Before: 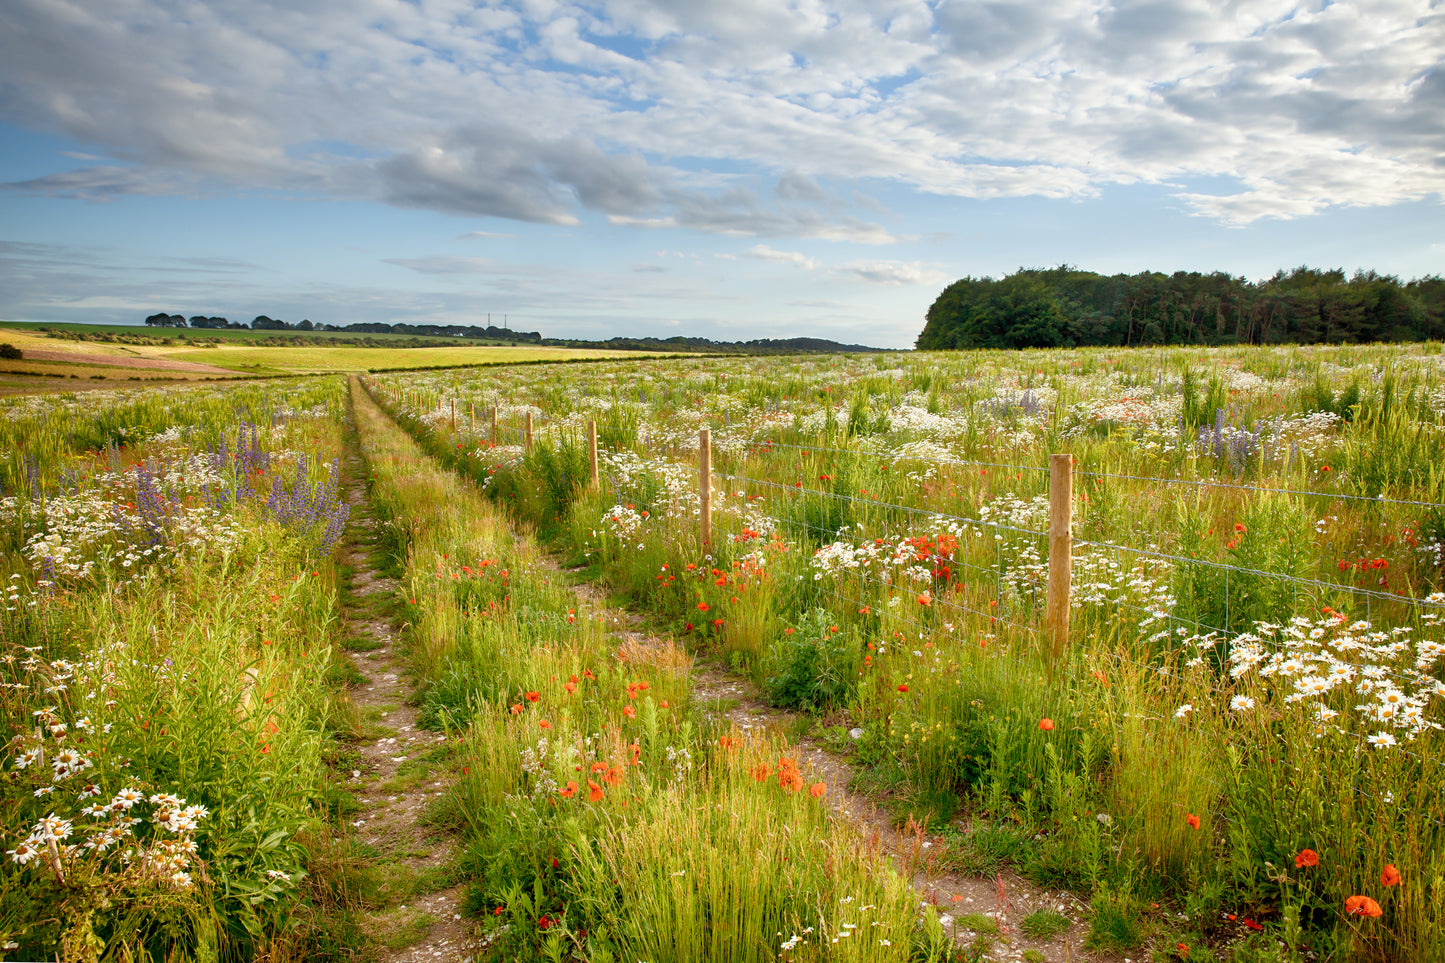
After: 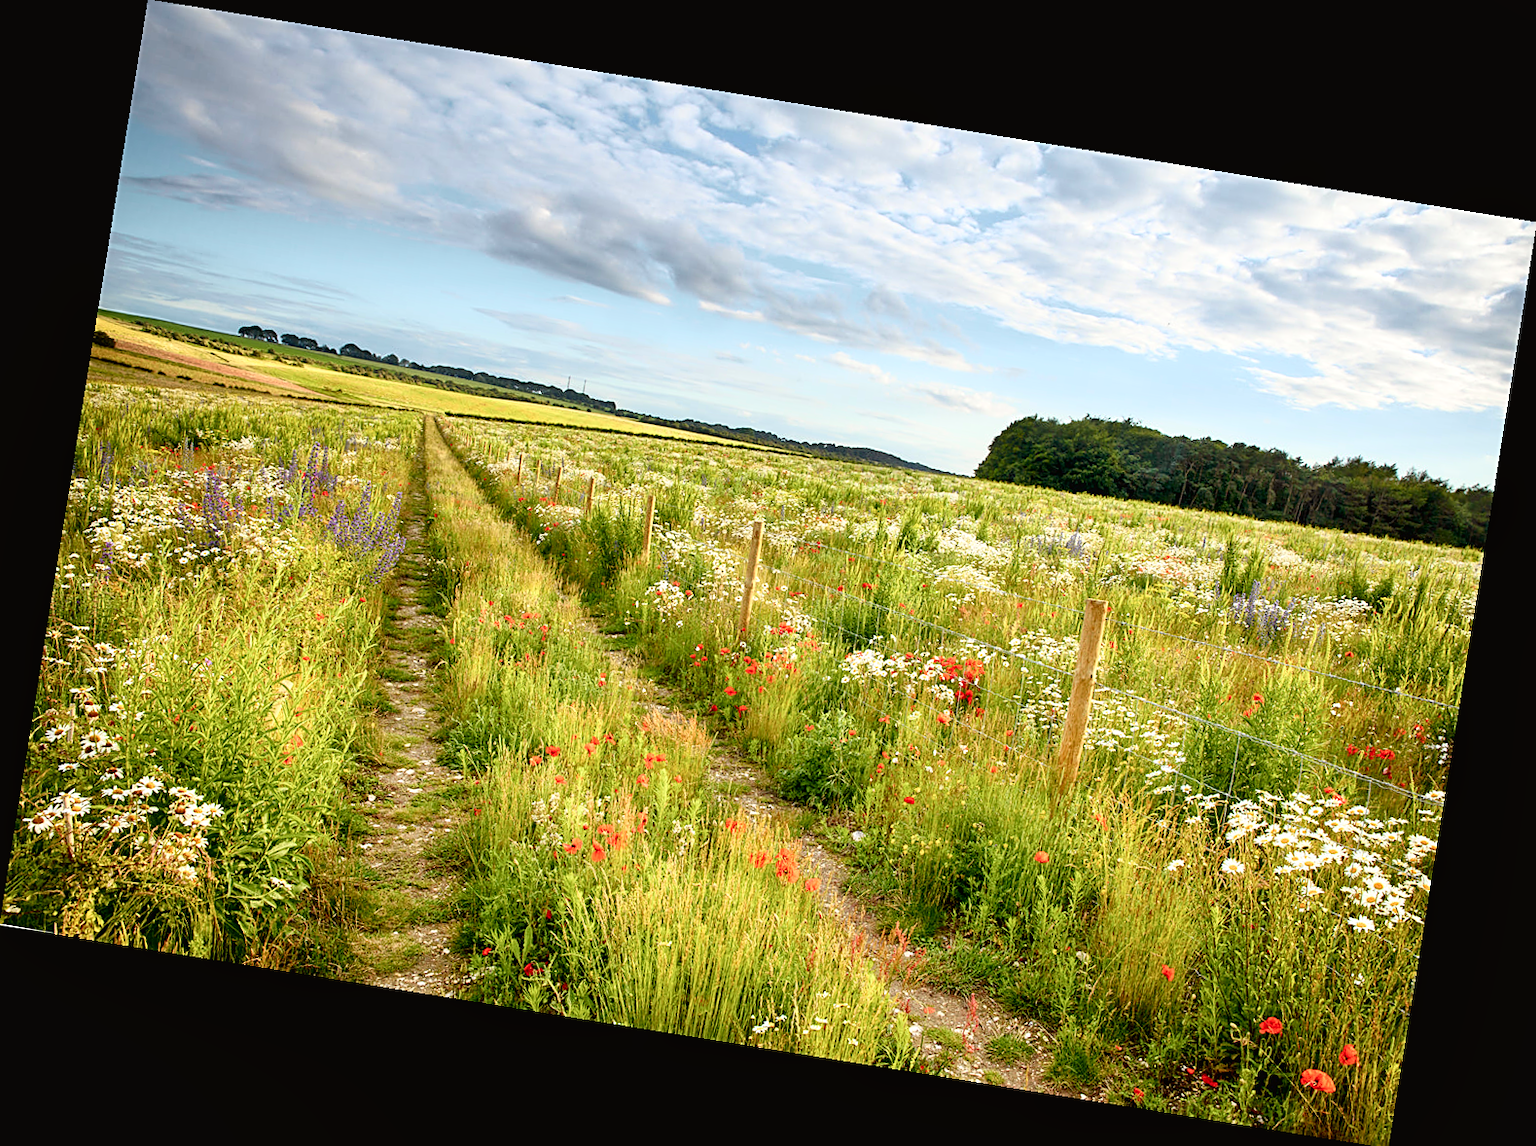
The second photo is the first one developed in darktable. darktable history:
sharpen: on, module defaults
rotate and perspective: rotation 9.12°, automatic cropping off
local contrast: highlights 100%, shadows 100%, detail 120%, midtone range 0.2
tone curve: curves: ch0 [(0, 0.024) (0.049, 0.038) (0.176, 0.162) (0.311, 0.337) (0.416, 0.471) (0.565, 0.658) (0.817, 0.911) (1, 1)]; ch1 [(0, 0) (0.339, 0.358) (0.445, 0.439) (0.476, 0.47) (0.504, 0.504) (0.53, 0.511) (0.557, 0.558) (0.627, 0.664) (0.728, 0.786) (1, 1)]; ch2 [(0, 0) (0.327, 0.324) (0.417, 0.44) (0.46, 0.453) (0.502, 0.504) (0.526, 0.52) (0.549, 0.561) (0.619, 0.657) (0.76, 0.765) (1, 1)], color space Lab, independent channels, preserve colors none
